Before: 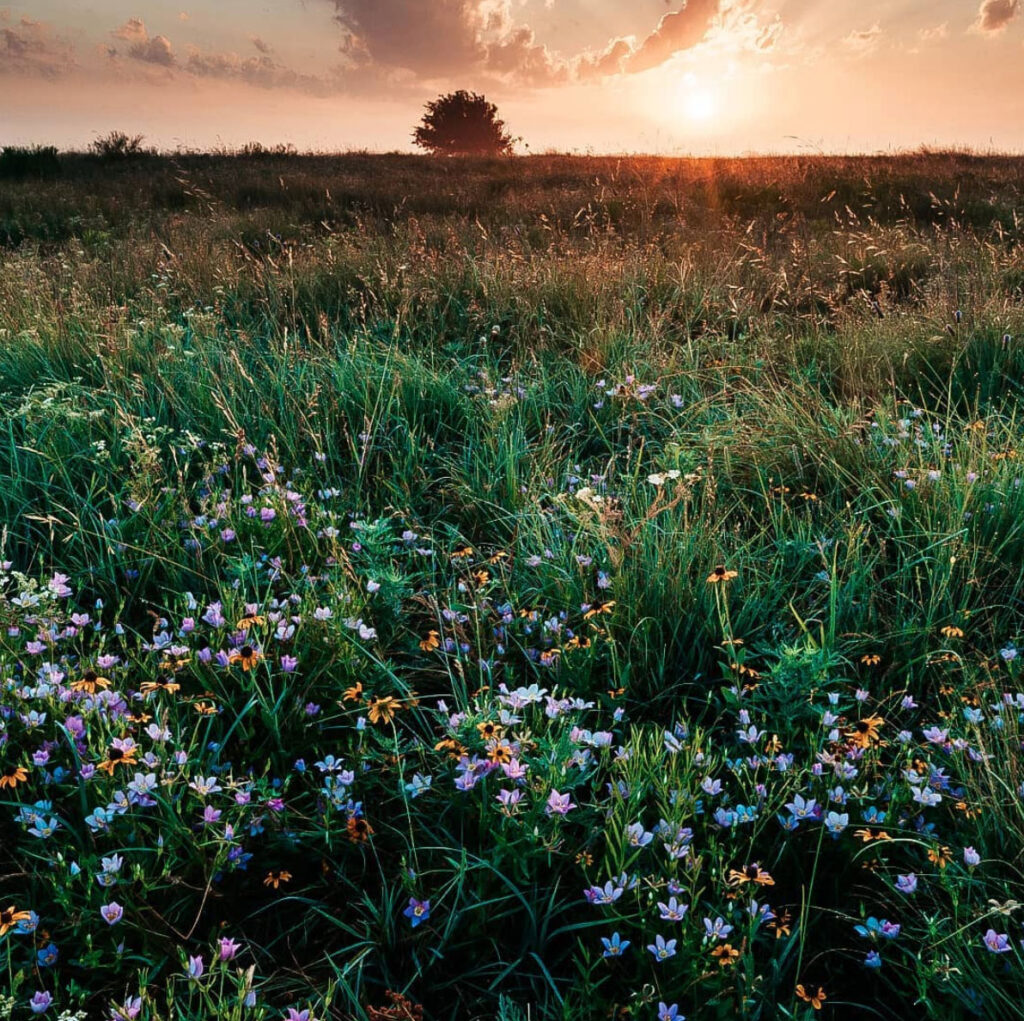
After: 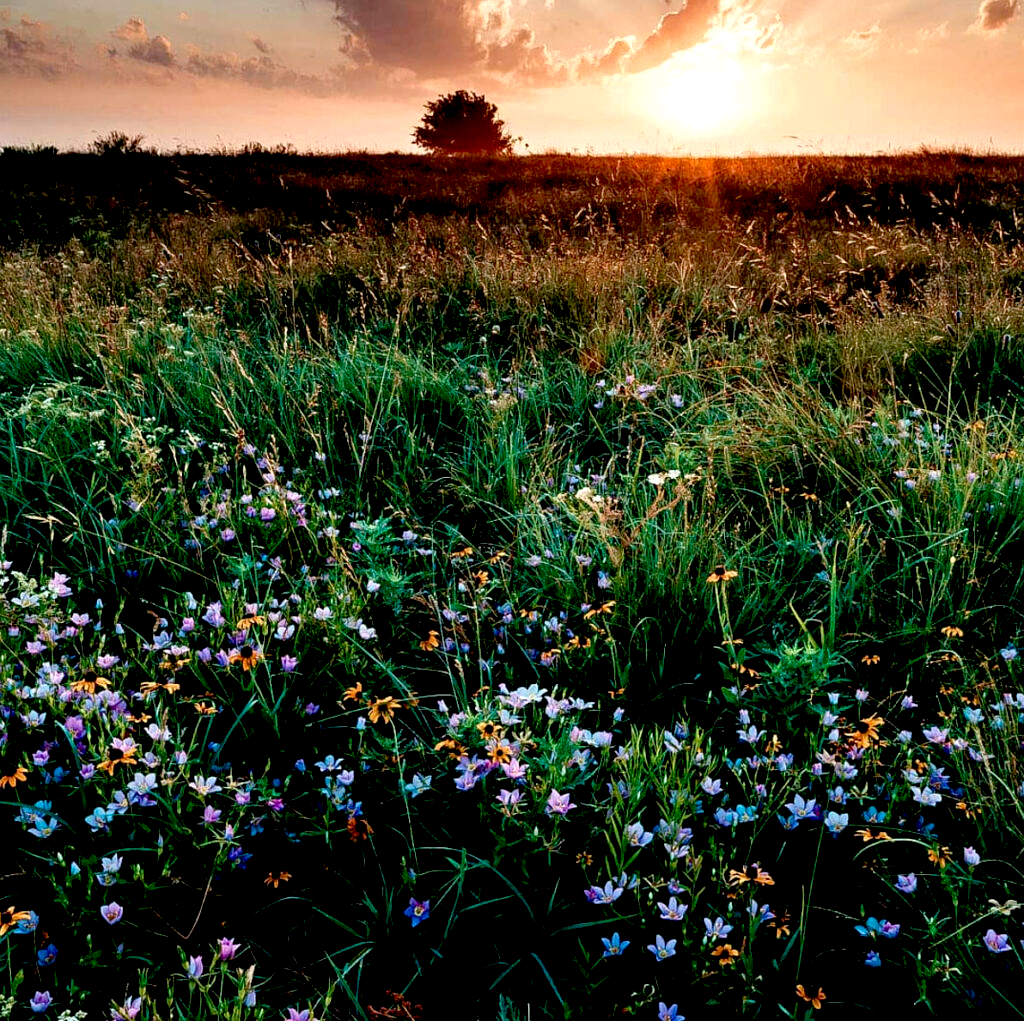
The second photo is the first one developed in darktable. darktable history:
exposure: black level correction 0.03, exposure 0.335 EV, compensate exposure bias true, compensate highlight preservation false
haze removal: compatibility mode true, adaptive false
